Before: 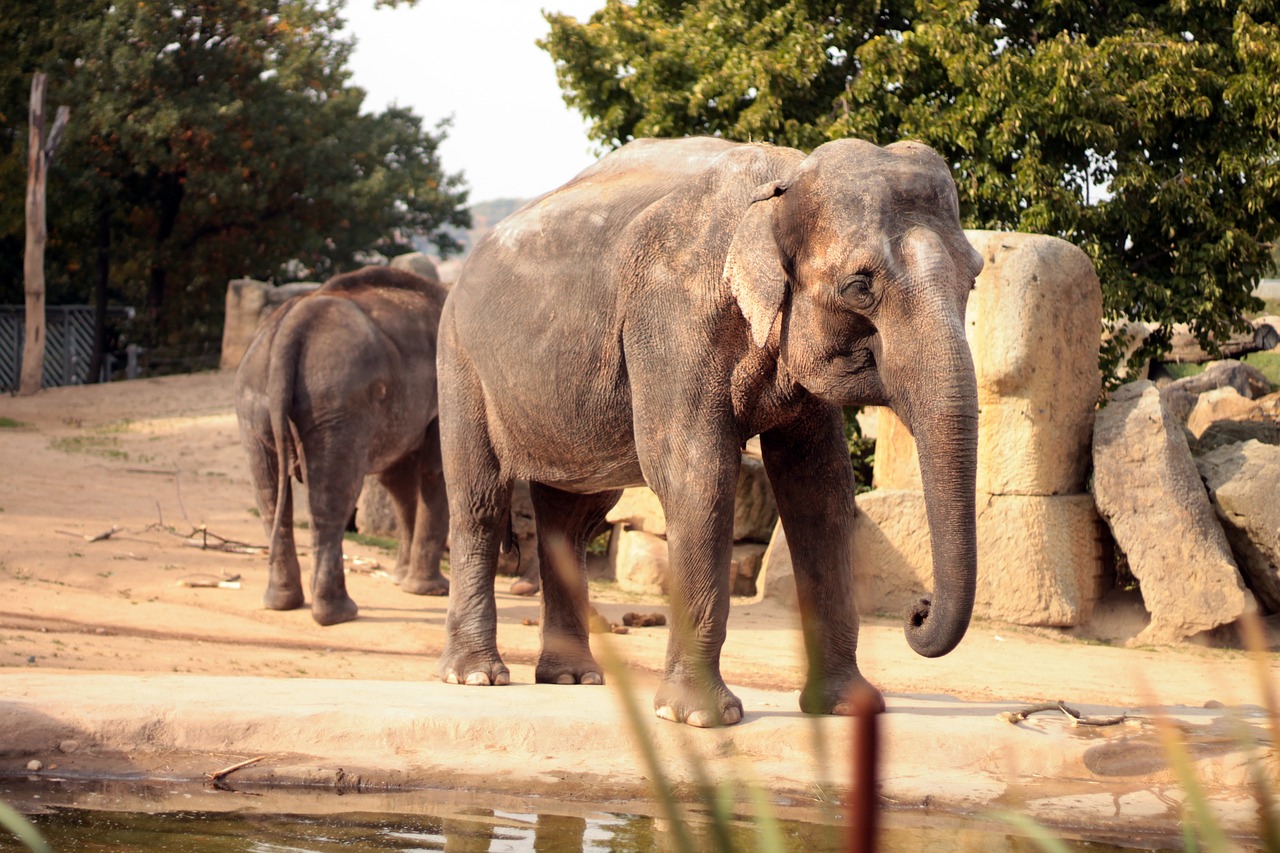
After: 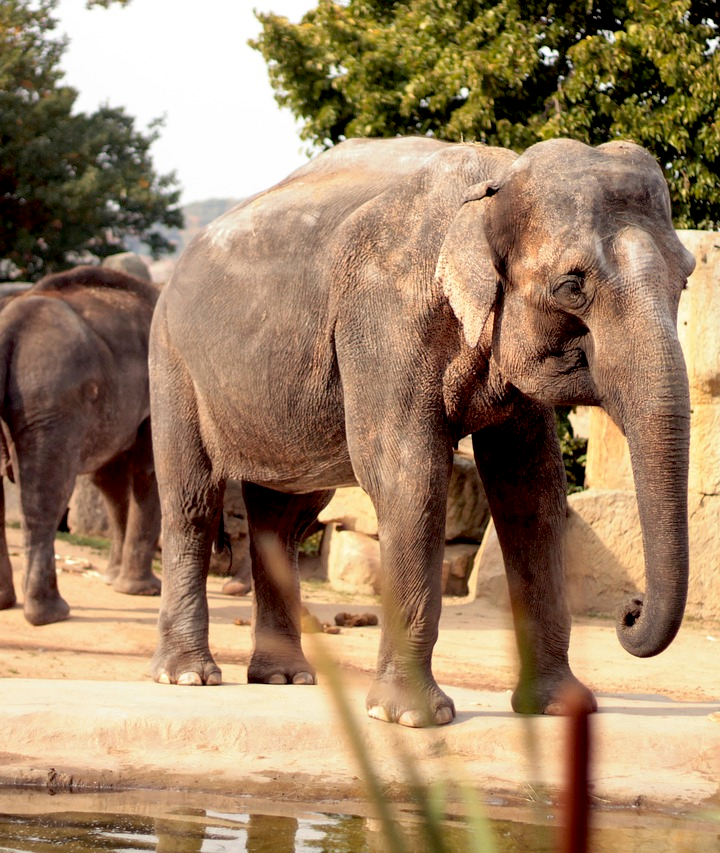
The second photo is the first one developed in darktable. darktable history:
exposure: black level correction 0.01, exposure 0.014 EV, compensate highlight preservation false
crop and rotate: left 22.516%, right 21.234%
